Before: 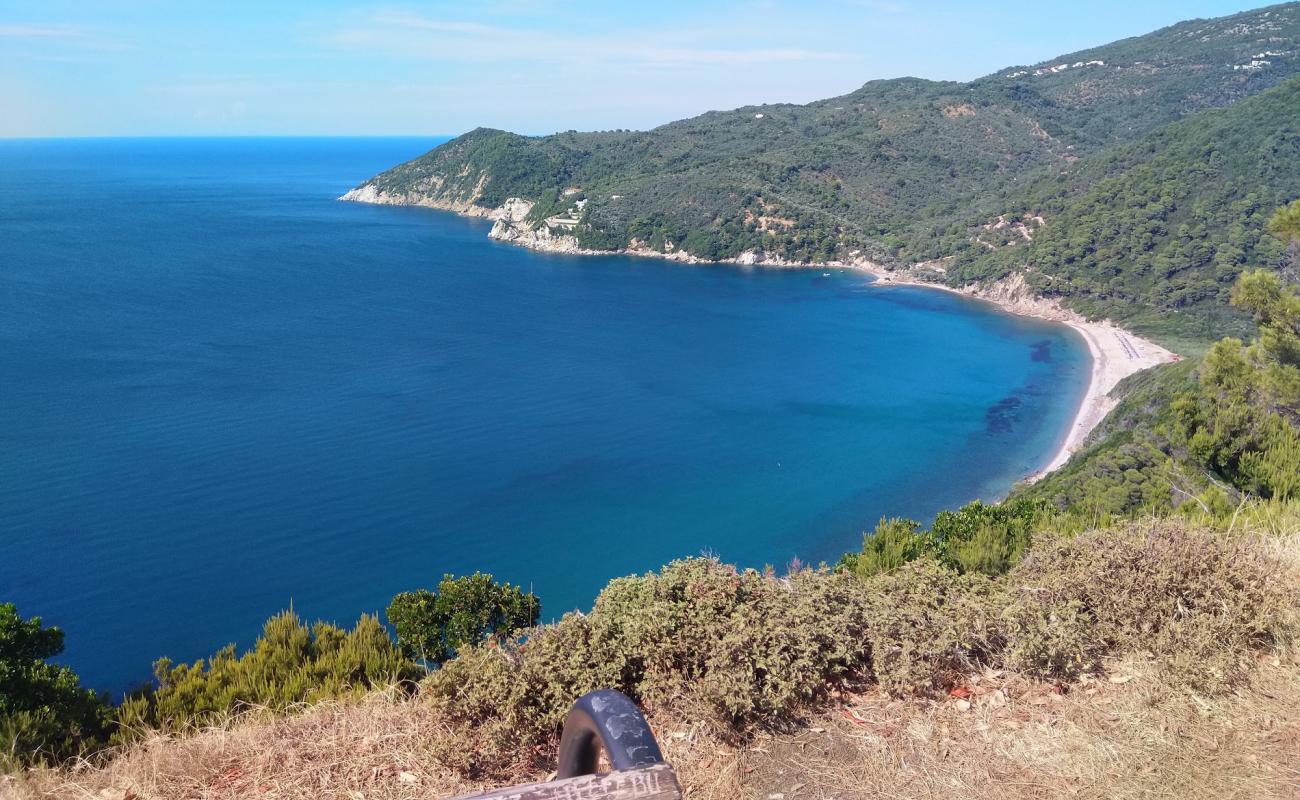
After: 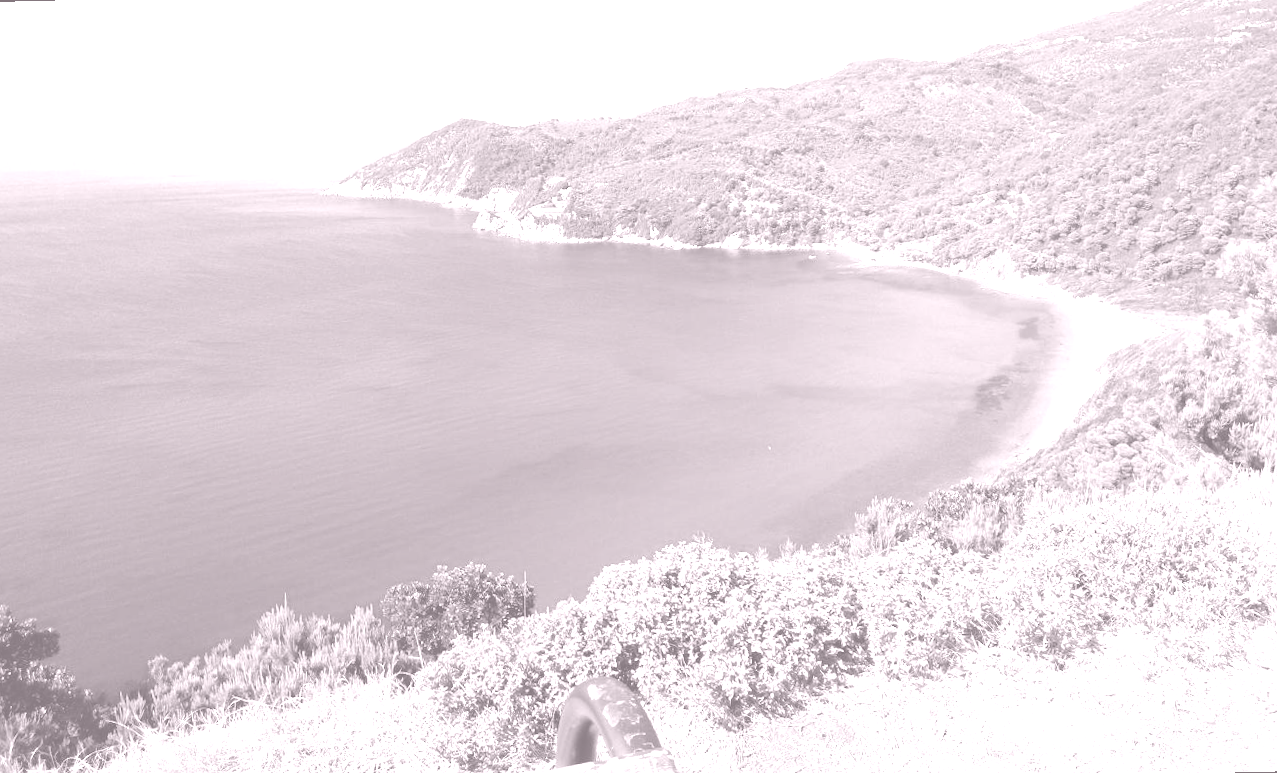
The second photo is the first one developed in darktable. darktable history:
colorize: hue 25.2°, saturation 83%, source mix 82%, lightness 79%, version 1
rotate and perspective: rotation -1.42°, crop left 0.016, crop right 0.984, crop top 0.035, crop bottom 0.965
white balance: red 0.925, blue 1.046
color contrast: green-magenta contrast 0.84, blue-yellow contrast 0.86
exposure: black level correction 0, exposure 0.2 EV, compensate exposure bias true, compensate highlight preservation false
rgb levels: mode RGB, independent channels, levels [[0, 0.5, 1], [0, 0.521, 1], [0, 0.536, 1]]
color correction: highlights a* -15.58, highlights b* 40, shadows a* -40, shadows b* -26.18
